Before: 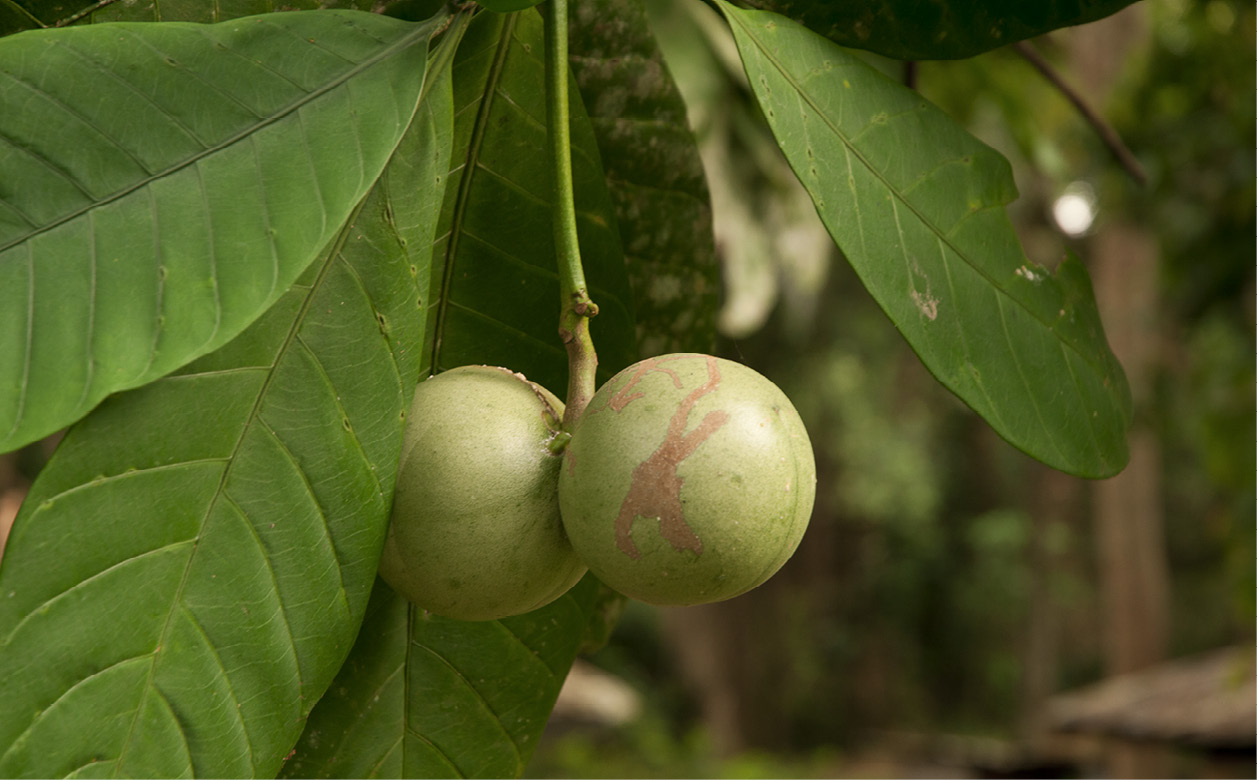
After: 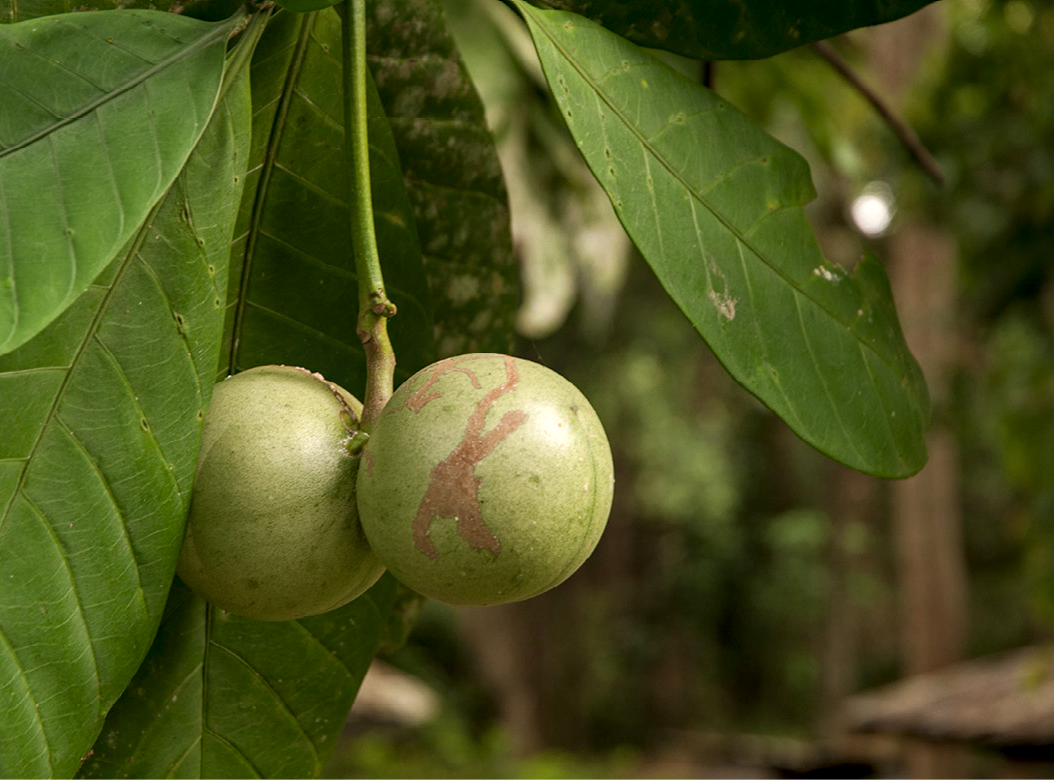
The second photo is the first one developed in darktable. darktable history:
local contrast: on, module defaults
crop: left 16.145%
haze removal: compatibility mode true, adaptive false
levels: mode automatic, black 0.023%, white 99.97%, levels [0.062, 0.494, 0.925]
